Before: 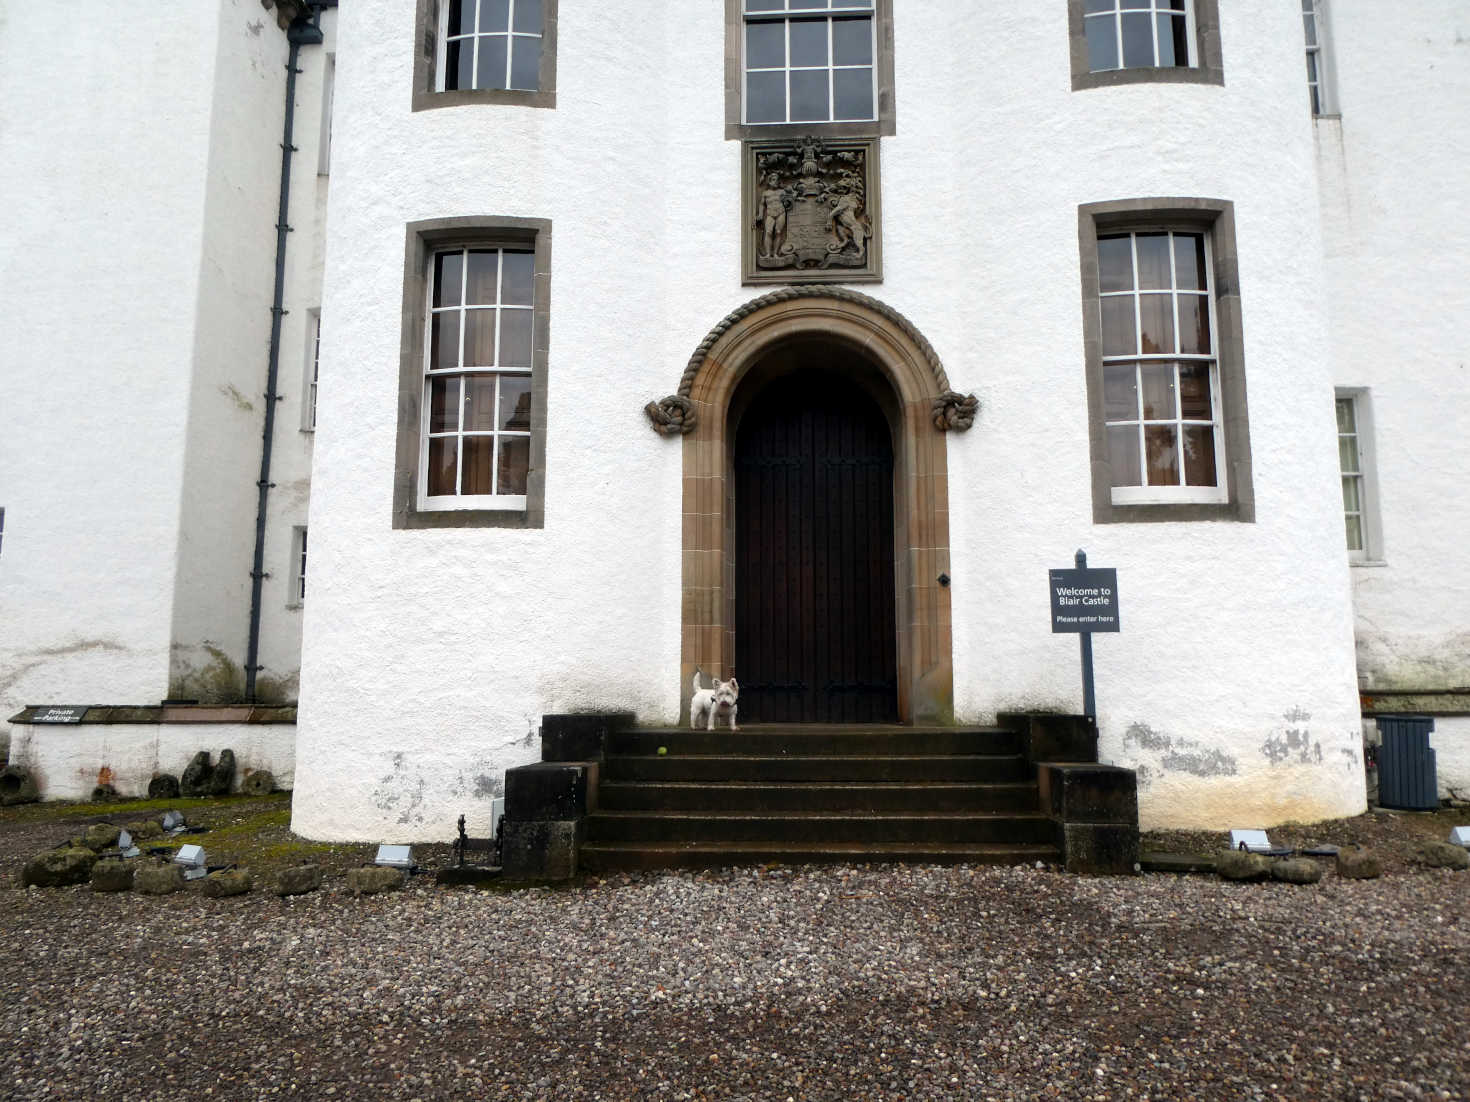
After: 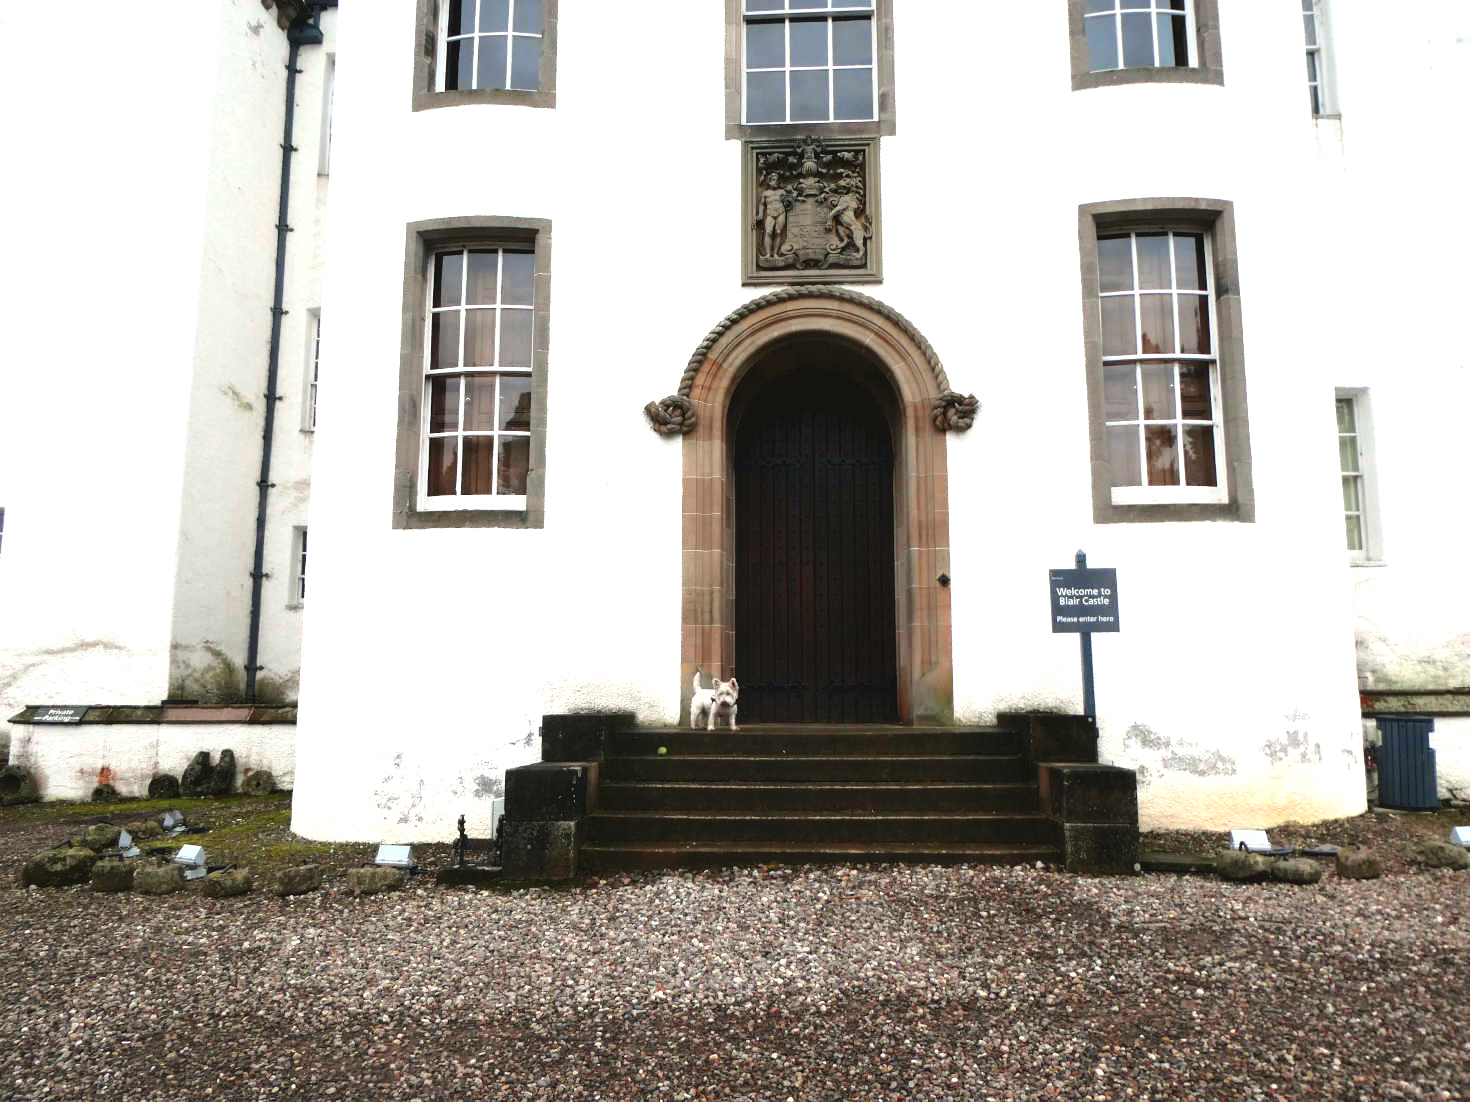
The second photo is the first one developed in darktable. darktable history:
tone curve: curves: ch0 [(0, 0.021) (0.059, 0.053) (0.212, 0.18) (0.337, 0.304) (0.495, 0.505) (0.725, 0.731) (0.89, 0.919) (1, 1)]; ch1 [(0, 0) (0.094, 0.081) (0.311, 0.282) (0.421, 0.417) (0.479, 0.475) (0.54, 0.55) (0.615, 0.65) (0.683, 0.688) (1, 1)]; ch2 [(0, 0) (0.257, 0.217) (0.44, 0.431) (0.498, 0.507) (0.603, 0.598) (1, 1)], color space Lab, independent channels, preserve colors none
exposure: black level correction -0.005, exposure 0.622 EV, compensate highlight preservation false
